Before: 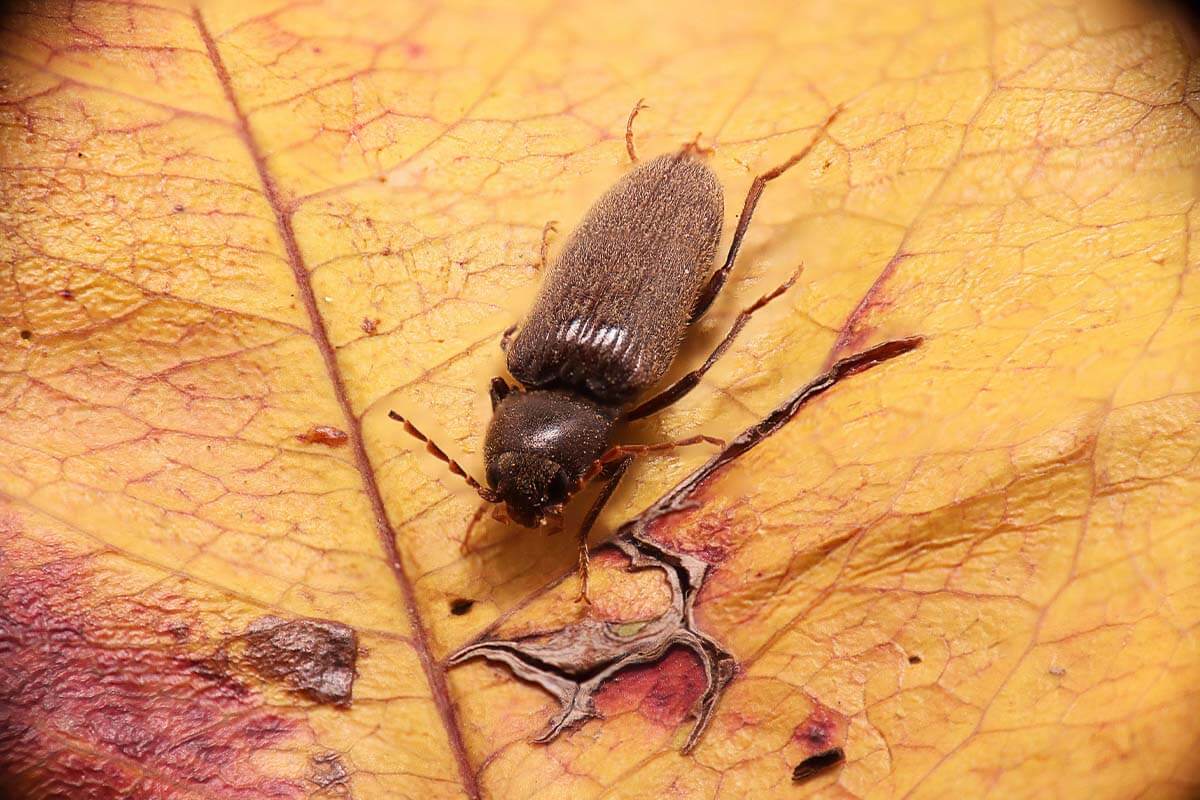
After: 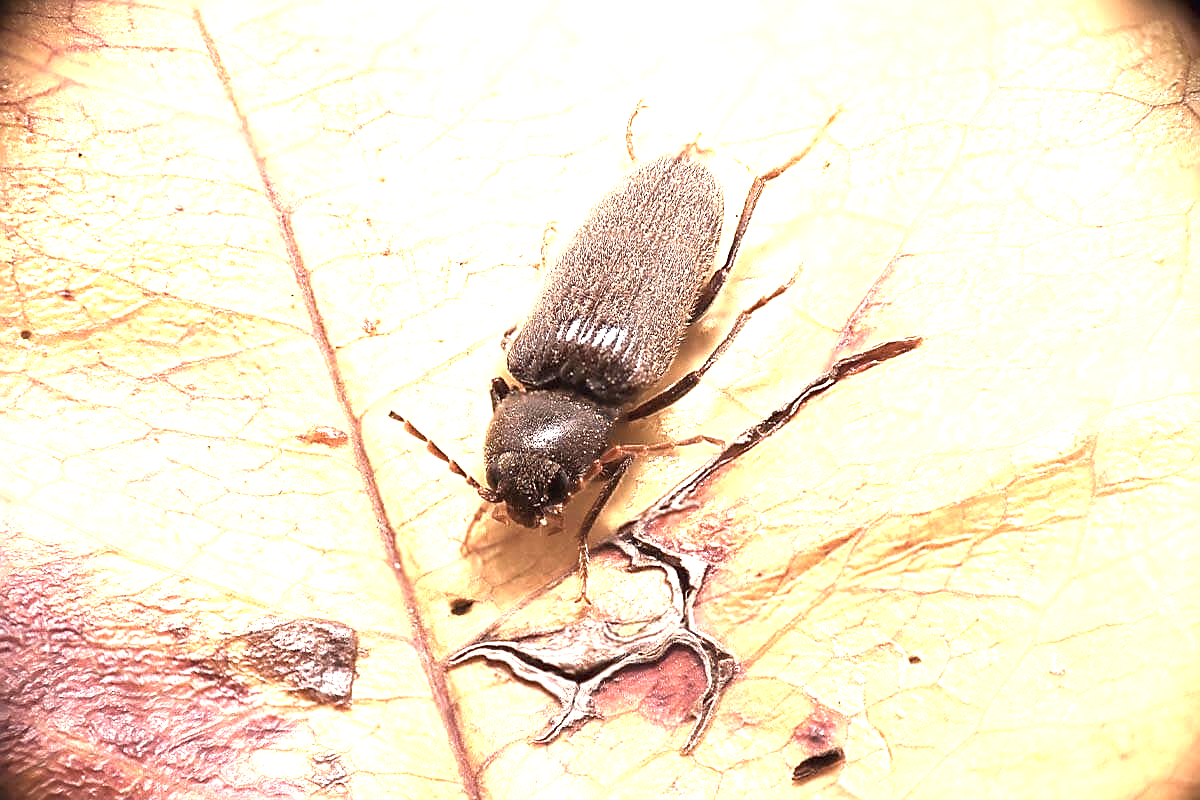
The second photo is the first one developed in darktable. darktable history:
contrast brightness saturation: contrast -0.05, saturation -0.41
exposure: black level correction 0.001, exposure 1.822 EV, compensate exposure bias true, compensate highlight preservation false
sharpen: on, module defaults
